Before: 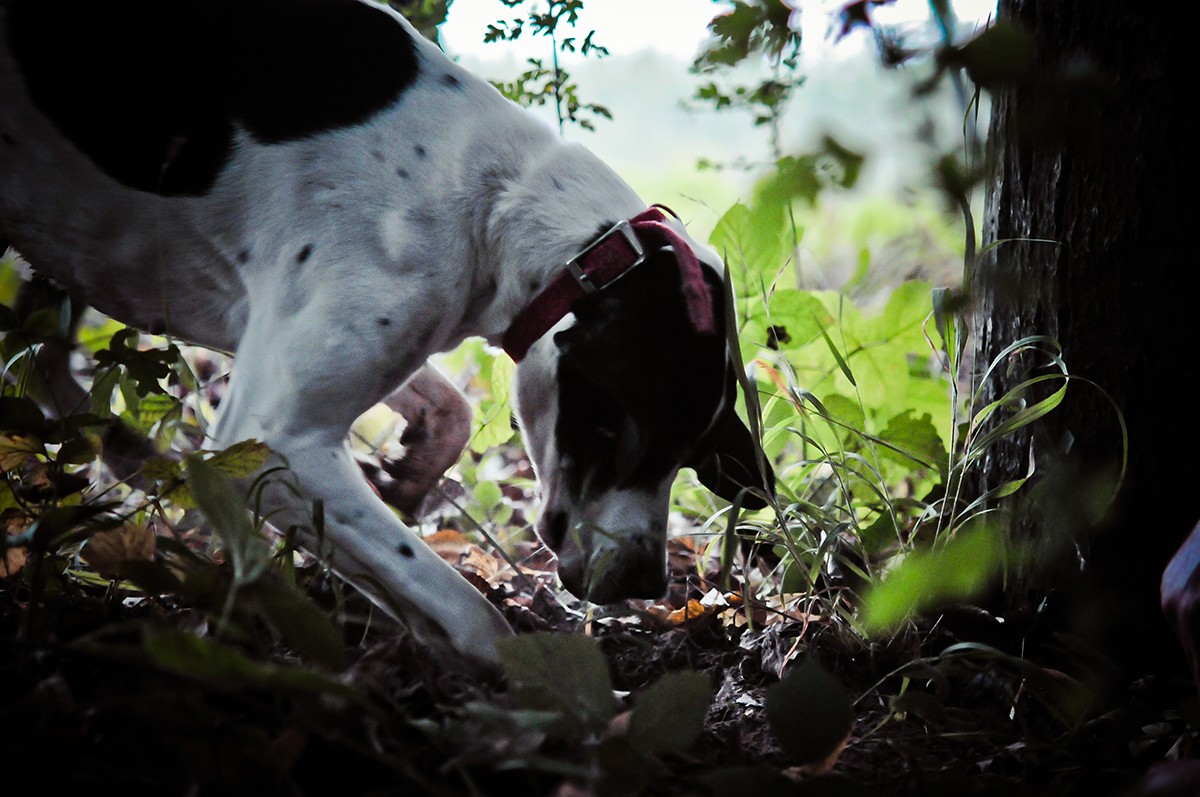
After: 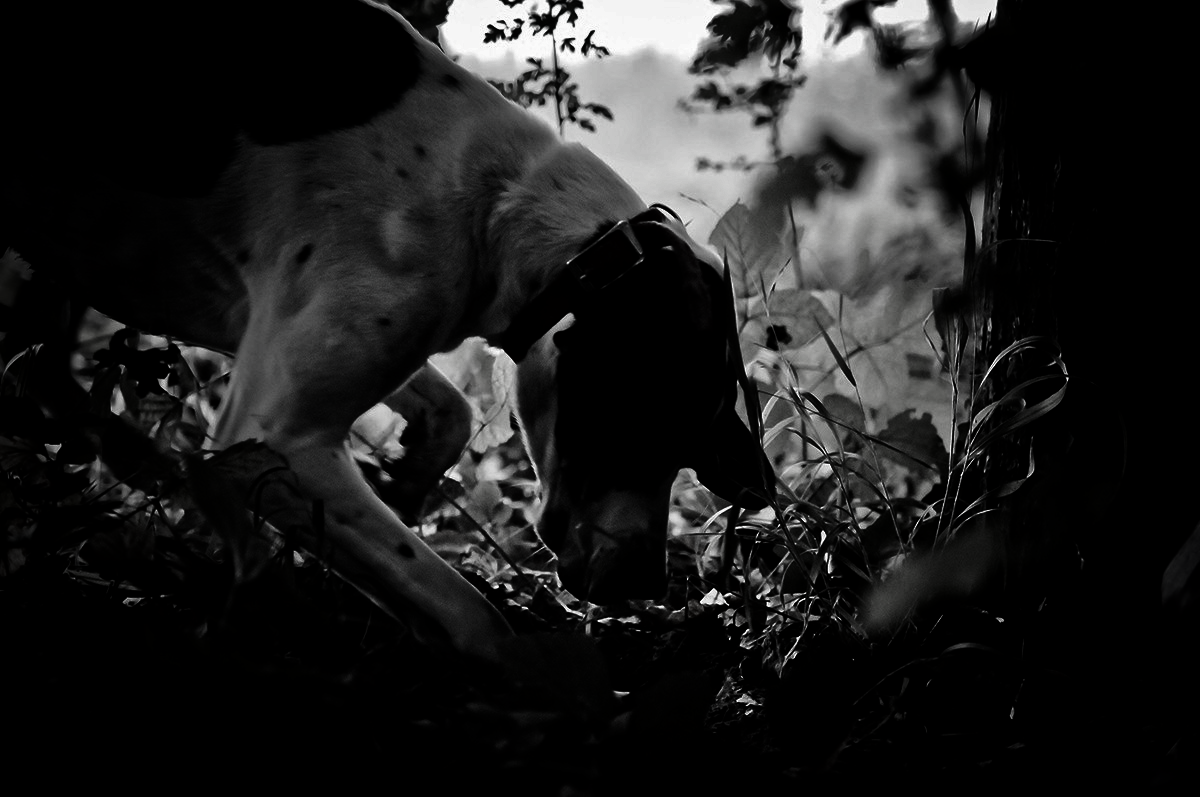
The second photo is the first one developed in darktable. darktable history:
contrast brightness saturation: contrast 0.017, brightness -0.986, saturation -0.984
